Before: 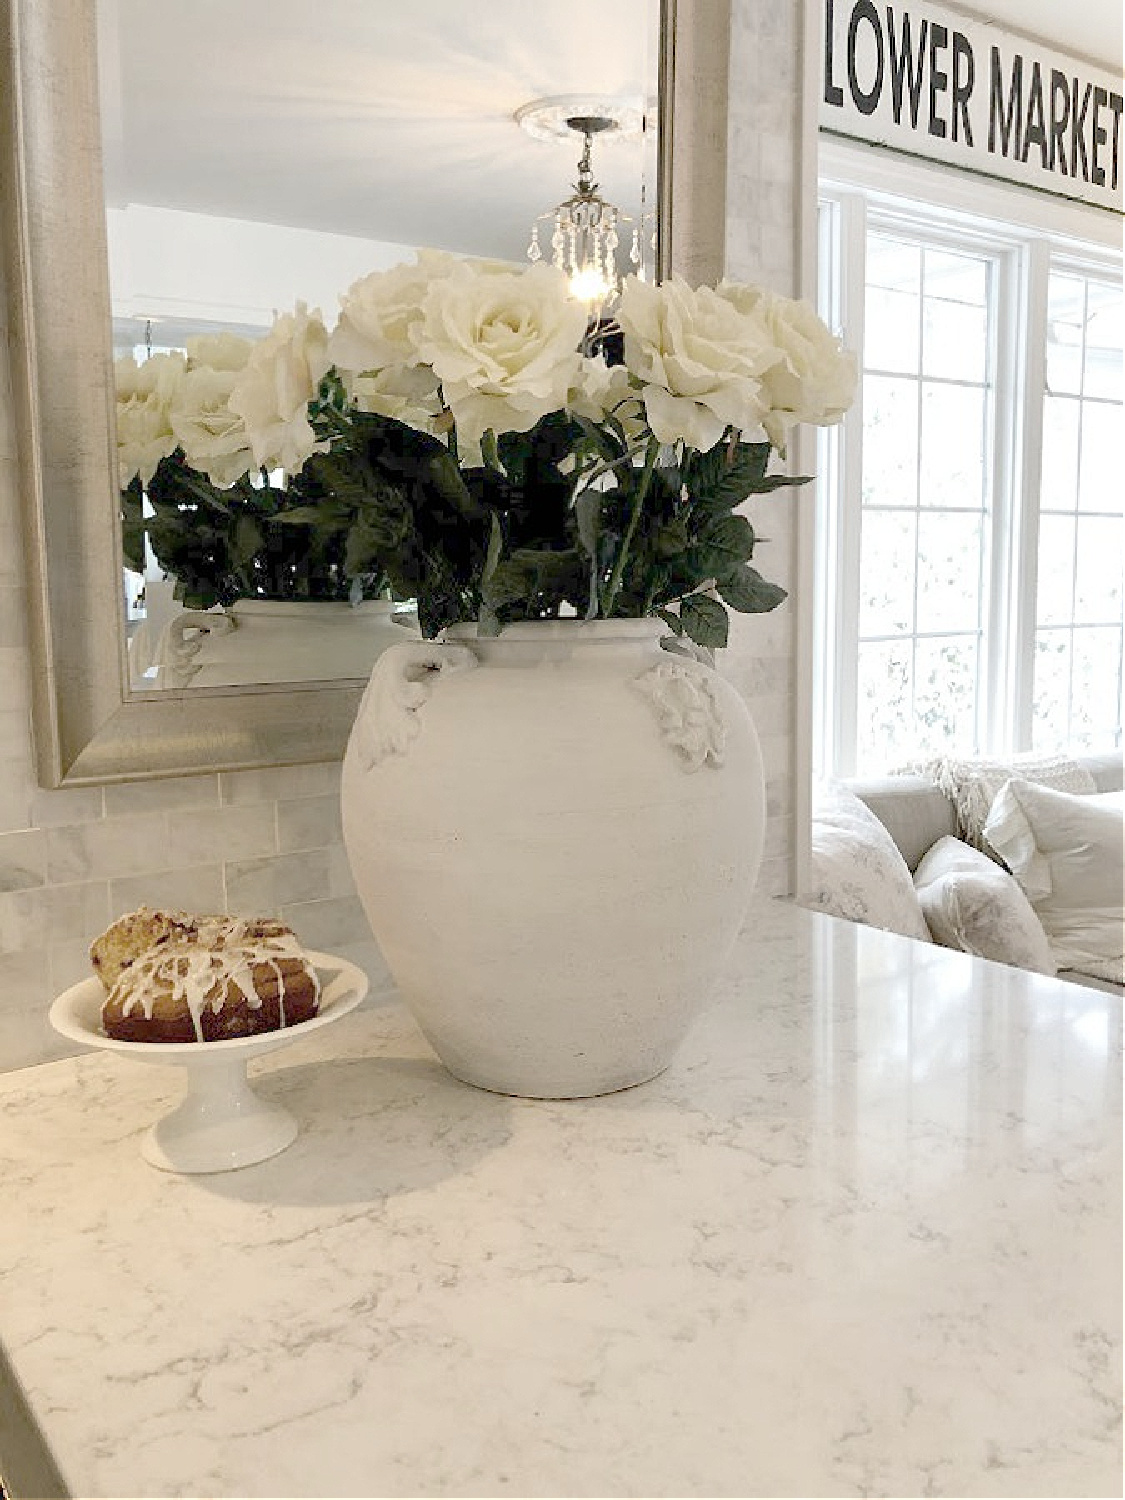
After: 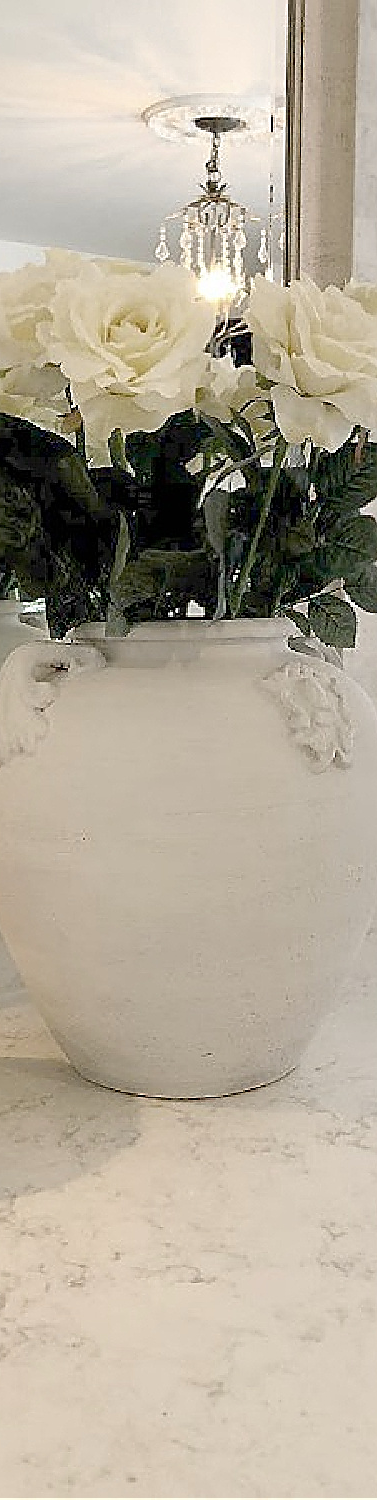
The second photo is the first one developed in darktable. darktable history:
crop: left 33.146%, right 33.304%
sharpen: radius 1.397, amount 1.266, threshold 0.745
